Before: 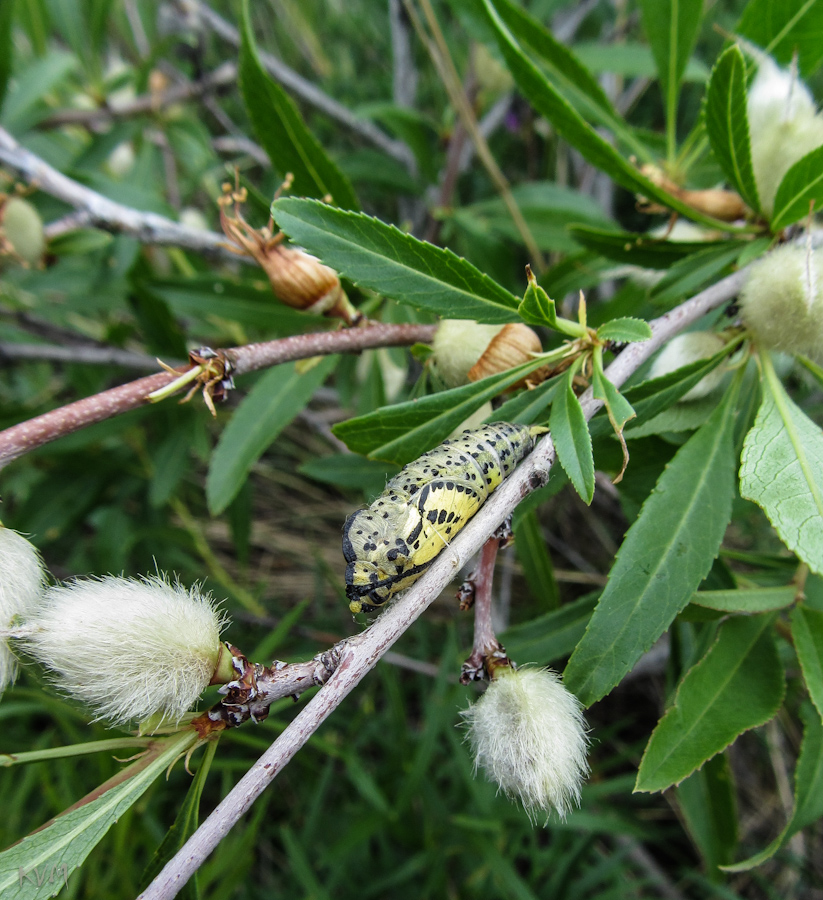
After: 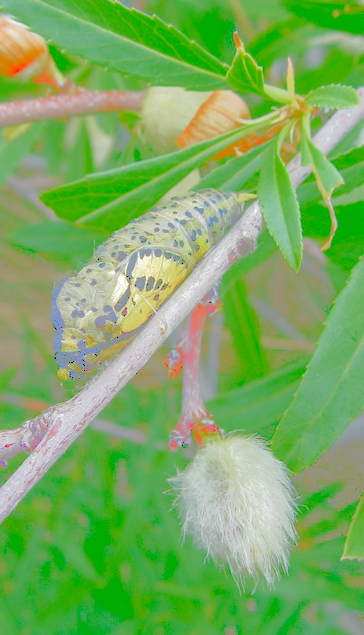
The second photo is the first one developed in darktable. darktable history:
crop: left 35.586%, top 25.959%, right 20.157%, bottom 3.428%
tone curve: curves: ch0 [(0, 0) (0.003, 0.6) (0.011, 0.6) (0.025, 0.601) (0.044, 0.601) (0.069, 0.601) (0.1, 0.601) (0.136, 0.602) (0.177, 0.605) (0.224, 0.609) (0.277, 0.615) (0.335, 0.625) (0.399, 0.633) (0.468, 0.654) (0.543, 0.676) (0.623, 0.71) (0.709, 0.753) (0.801, 0.802) (0.898, 0.85) (1, 1)], color space Lab, linked channels, preserve colors none
